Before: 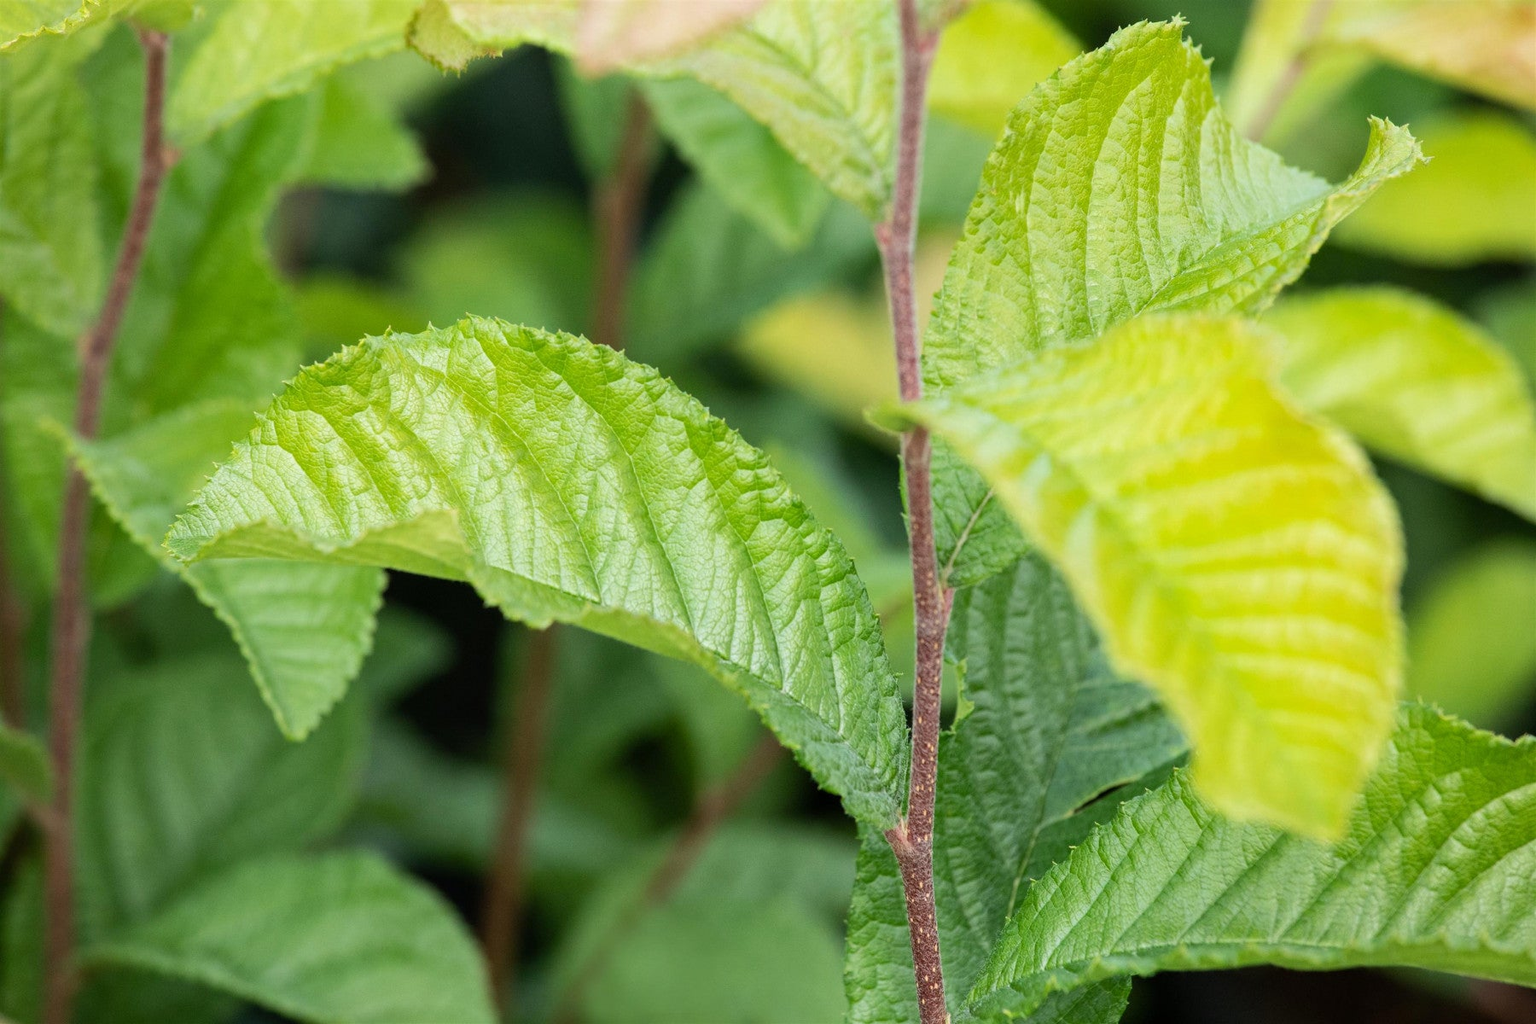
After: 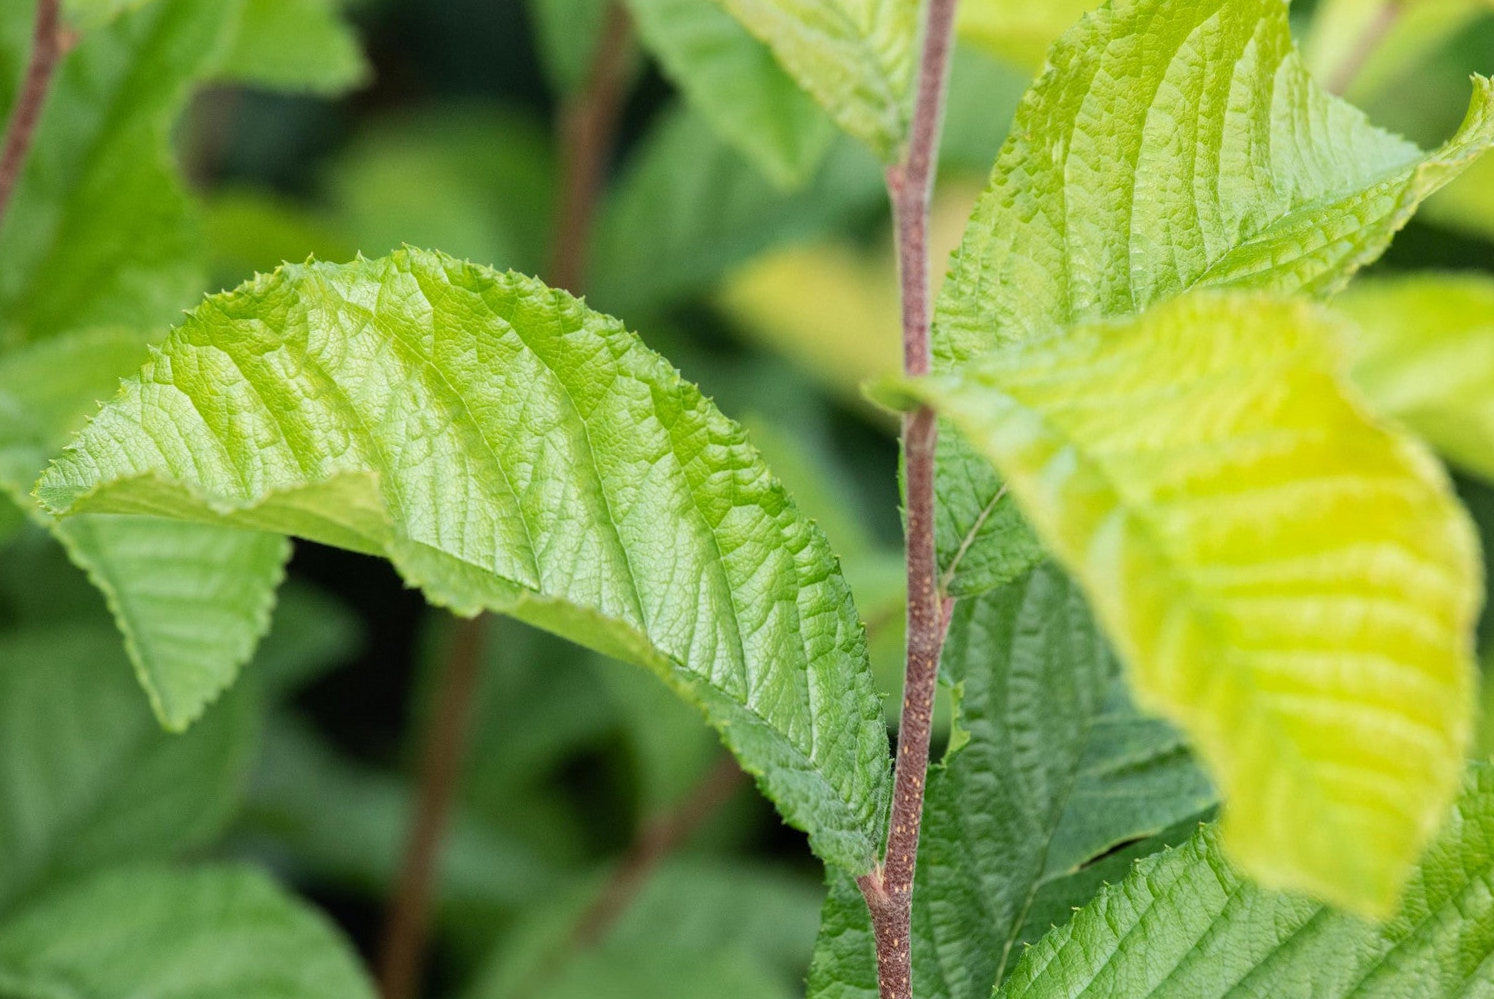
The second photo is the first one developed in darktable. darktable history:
crop and rotate: angle -3.3°, left 5.293%, top 5.18%, right 4.672%, bottom 4.441%
